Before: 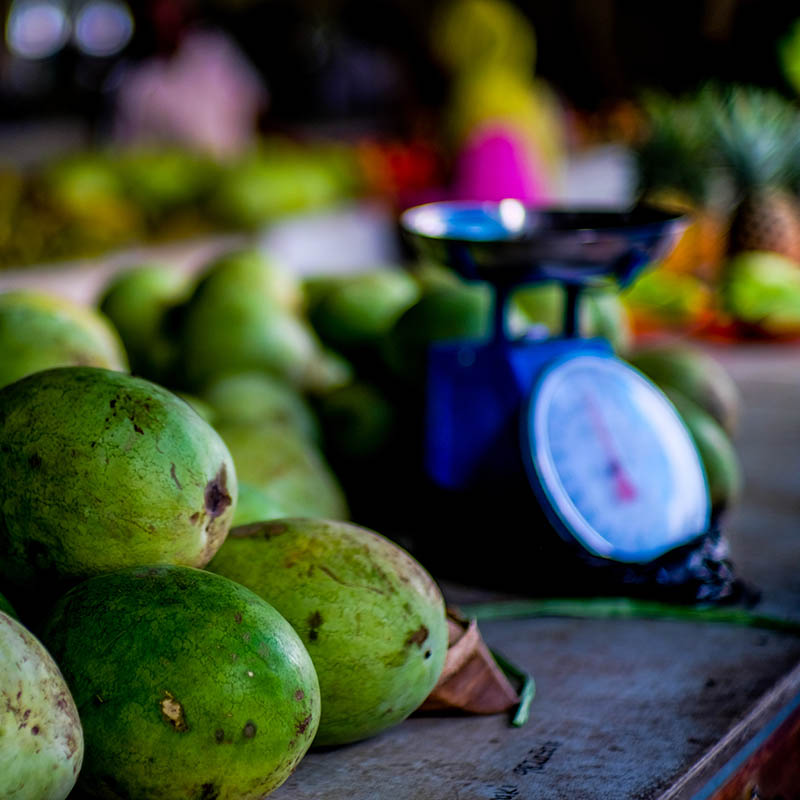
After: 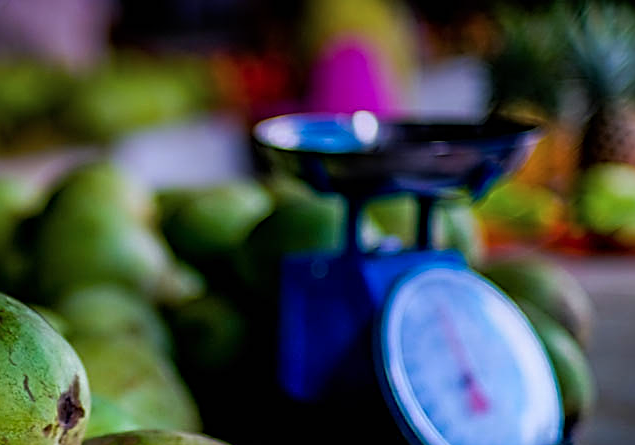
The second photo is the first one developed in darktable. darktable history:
sharpen: radius 2.676, amount 0.669
graduated density: hue 238.83°, saturation 50%
crop: left 18.38%, top 11.092%, right 2.134%, bottom 33.217%
